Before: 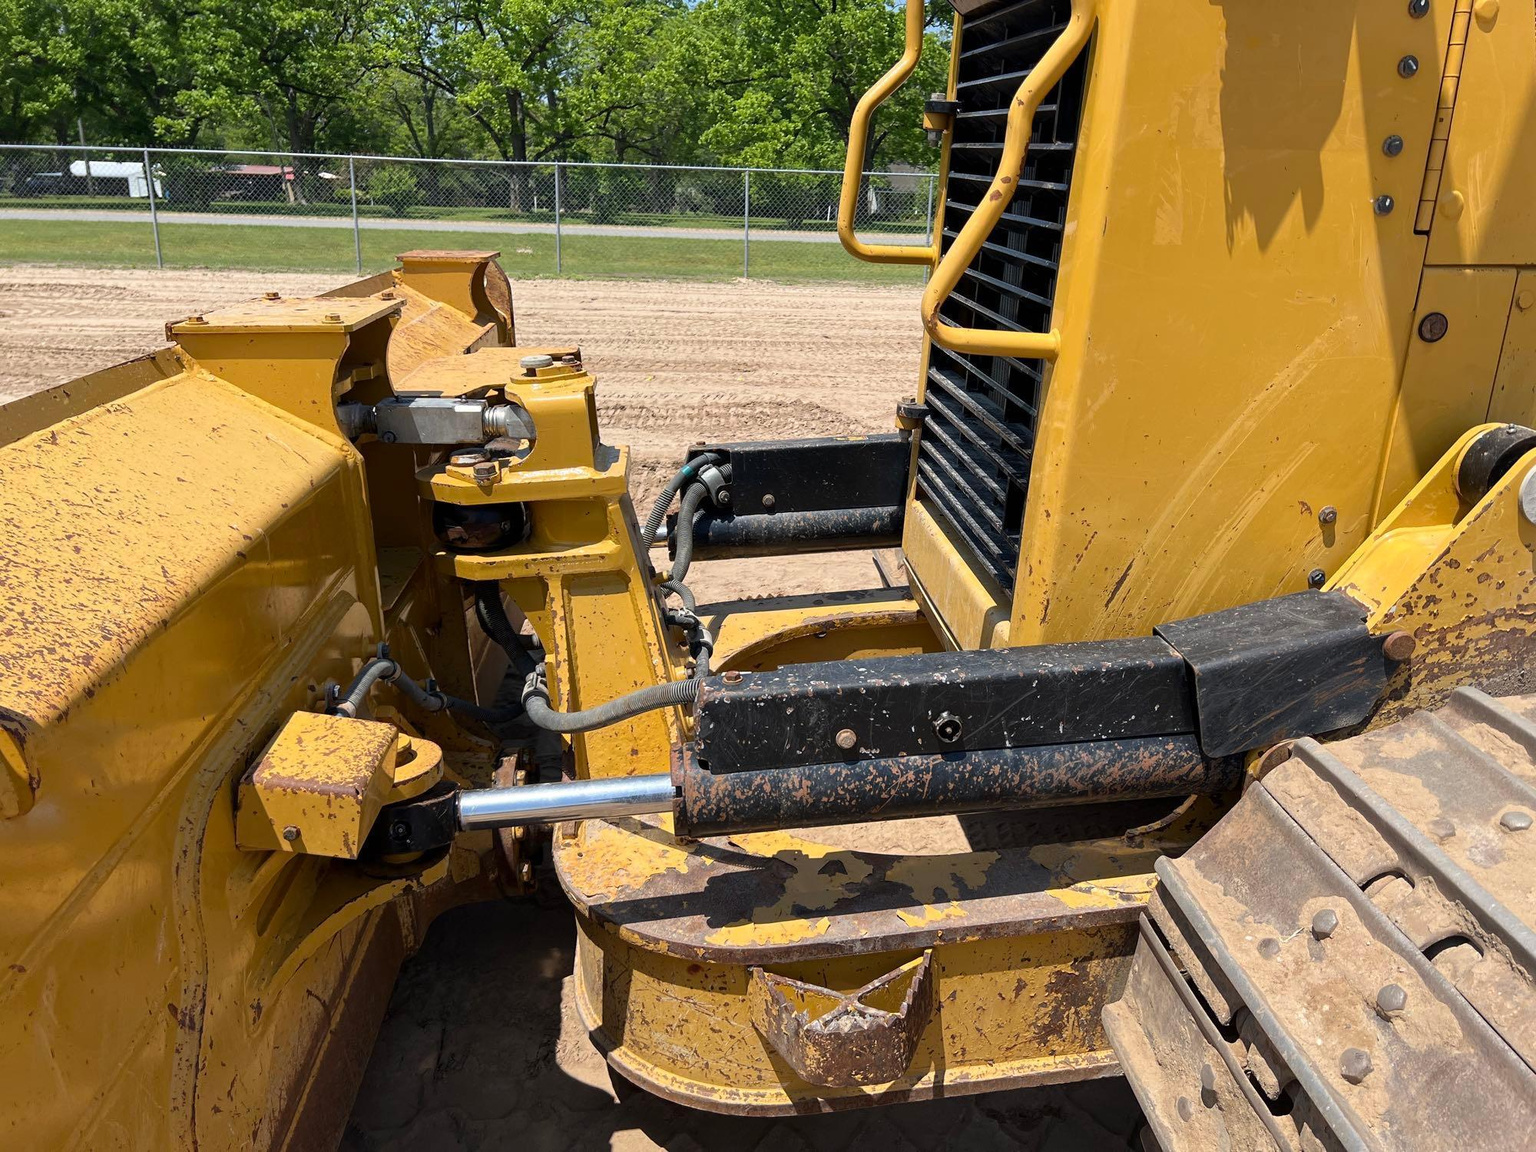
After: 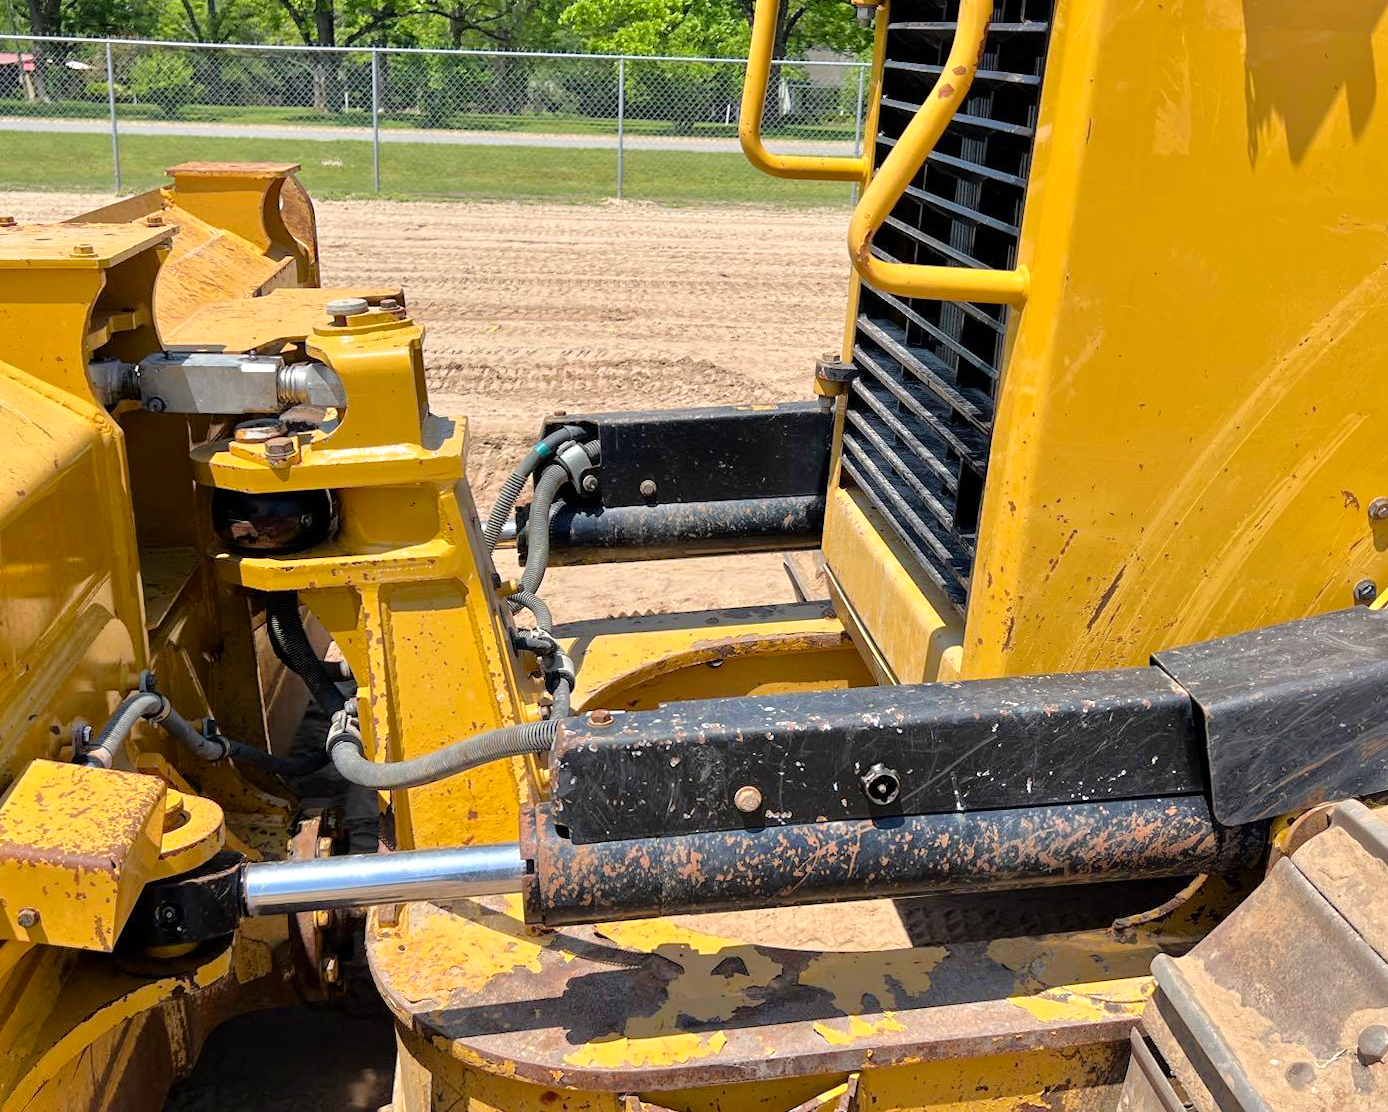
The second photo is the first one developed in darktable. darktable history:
crop and rotate: left 17.046%, top 10.659%, right 12.989%, bottom 14.553%
color balance rgb: perceptual saturation grading › global saturation 10%, global vibrance 10%
tone equalizer: -7 EV 0.15 EV, -6 EV 0.6 EV, -5 EV 1.15 EV, -4 EV 1.33 EV, -3 EV 1.15 EV, -2 EV 0.6 EV, -1 EV 0.15 EV, mask exposure compensation -0.5 EV
rotate and perspective: rotation 0.192°, lens shift (horizontal) -0.015, crop left 0.005, crop right 0.996, crop top 0.006, crop bottom 0.99
